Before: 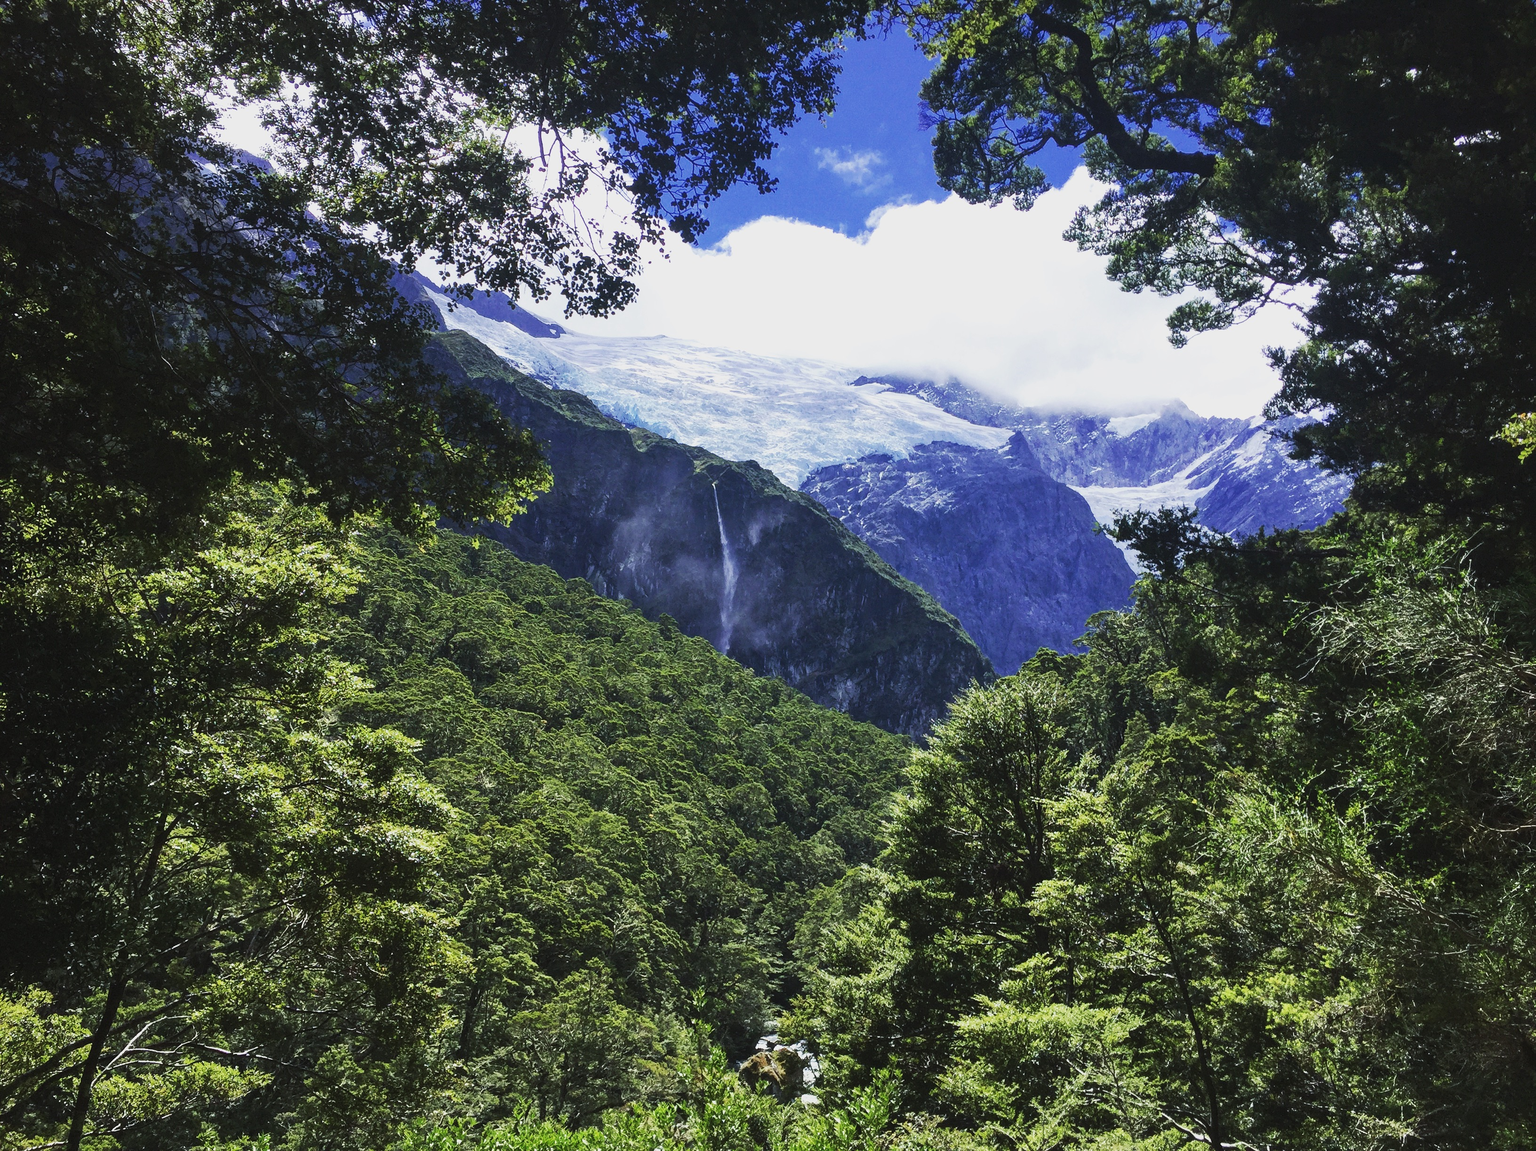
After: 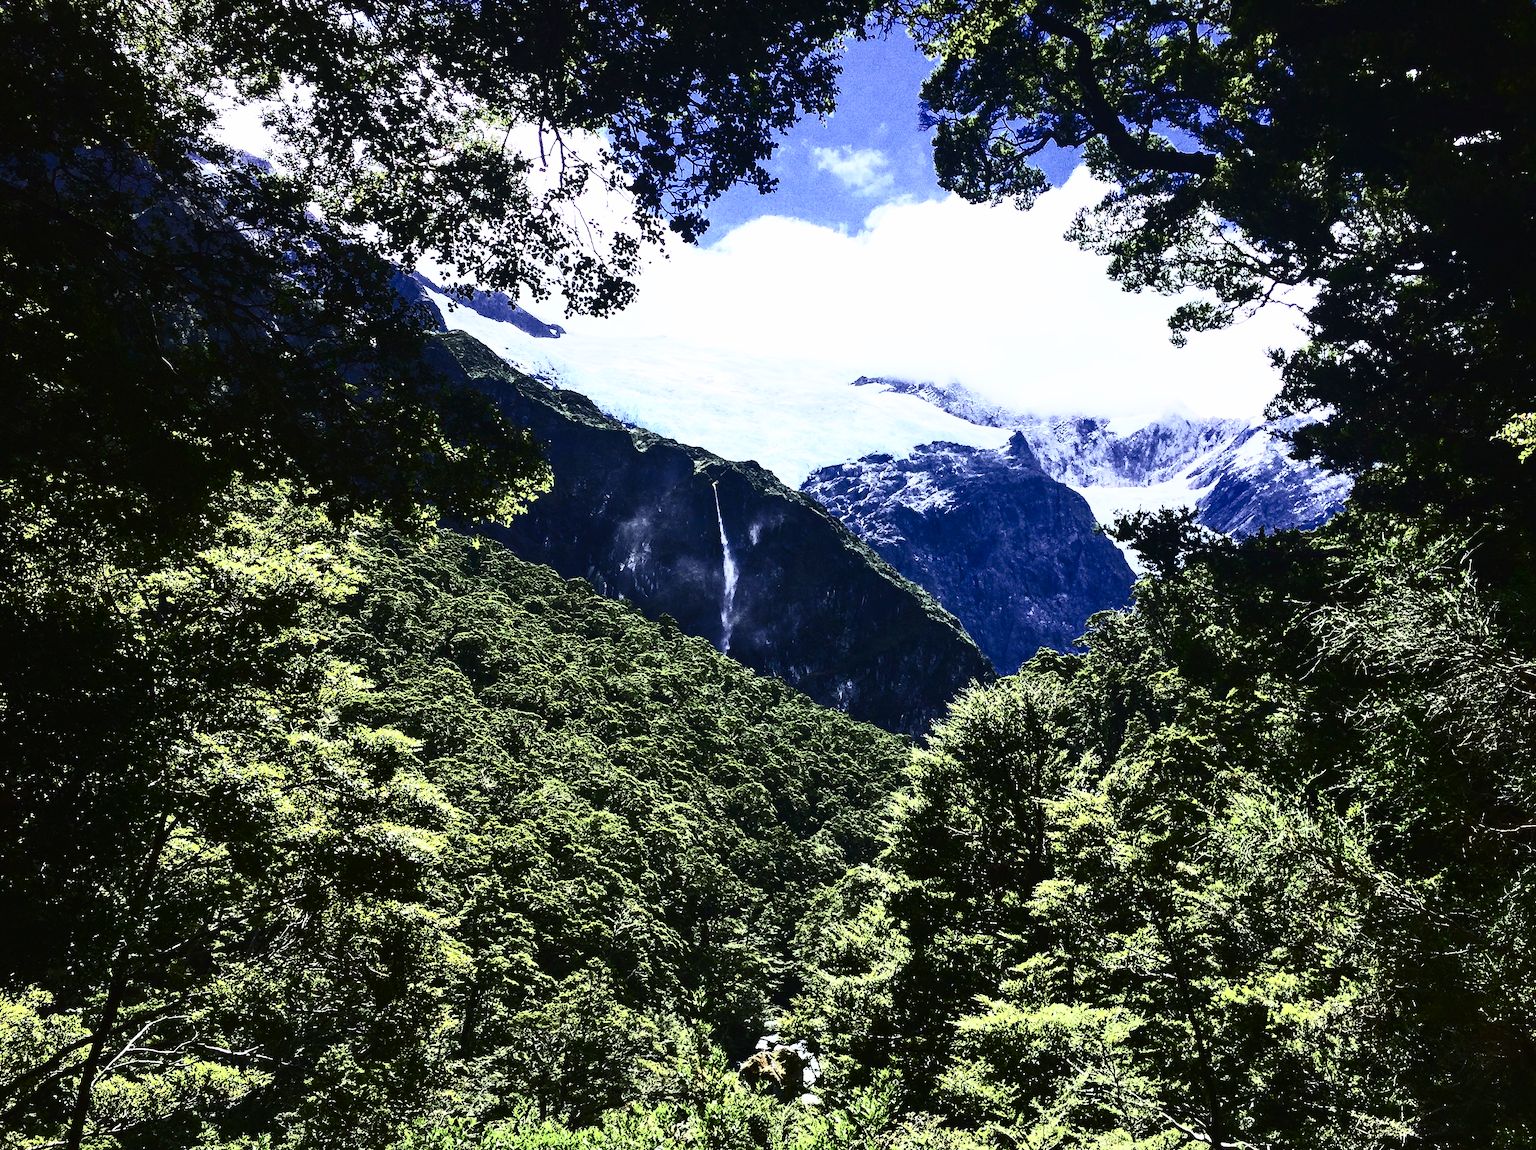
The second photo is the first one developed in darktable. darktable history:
contrast brightness saturation: contrast 0.92, brightness 0.201
